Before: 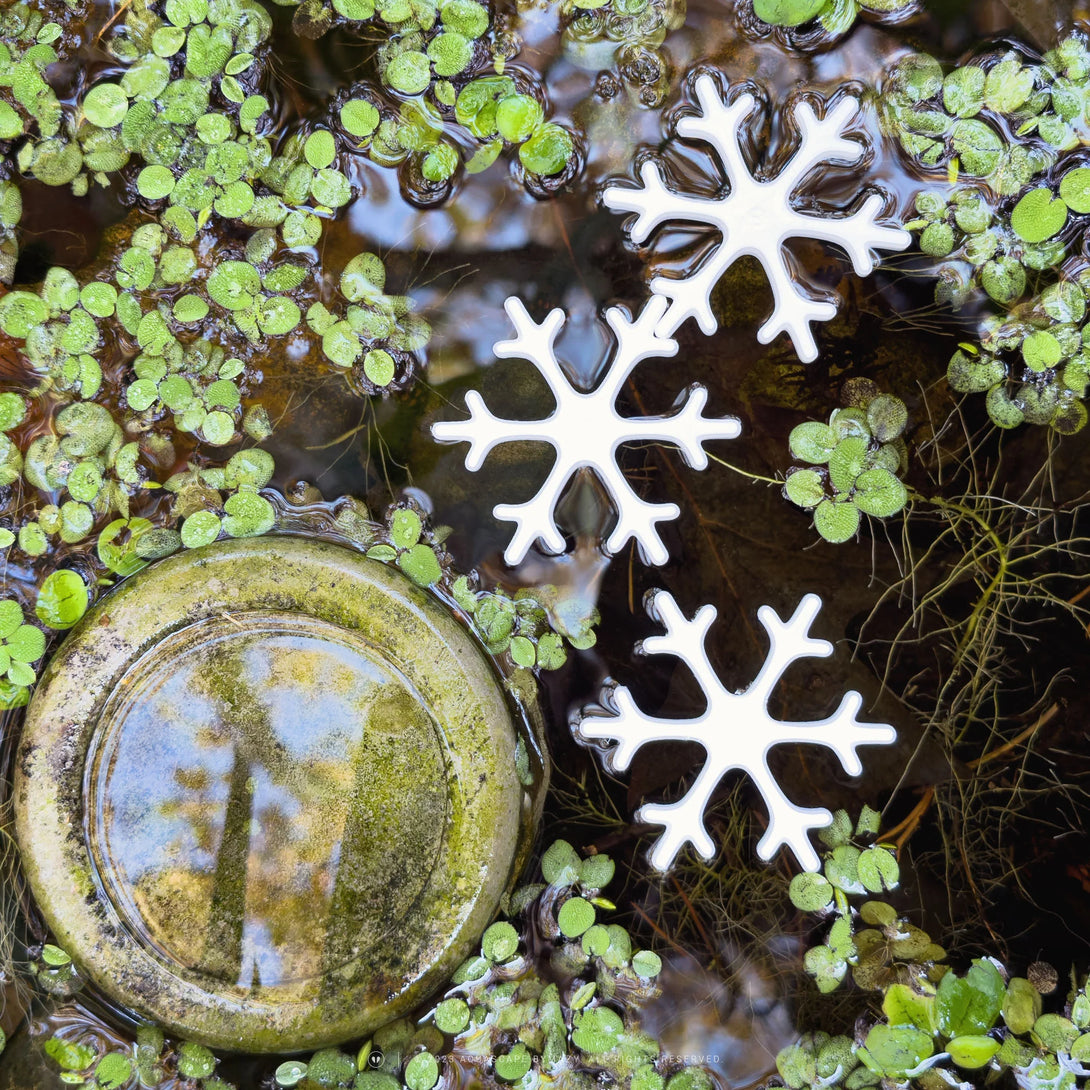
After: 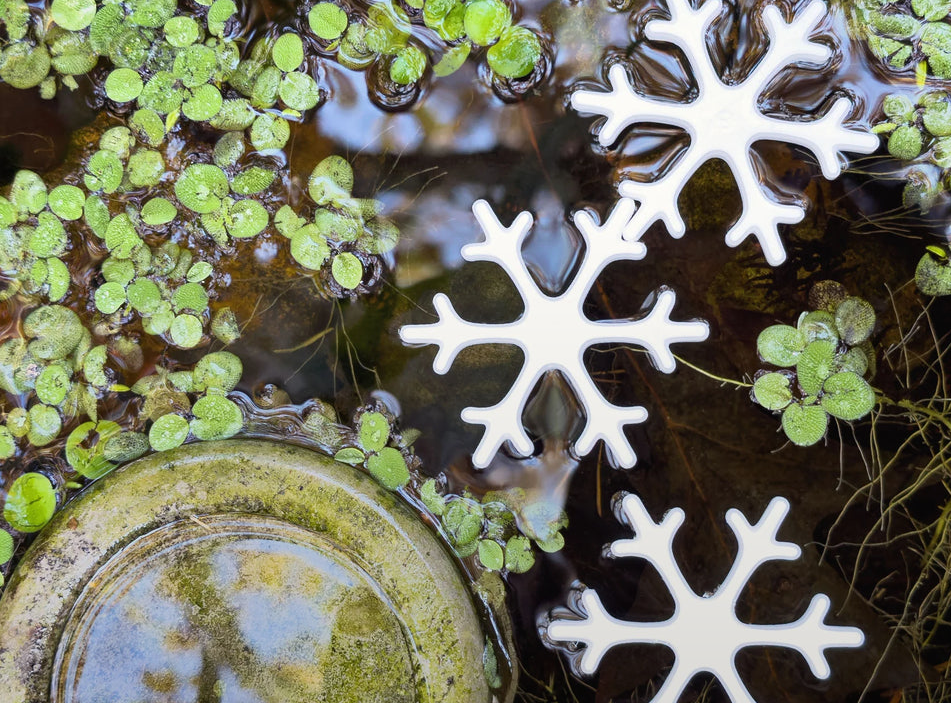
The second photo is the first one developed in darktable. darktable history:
crop: left 3.015%, top 8.969%, right 9.647%, bottom 26.457%
graduated density: rotation -180°, offset 27.42
